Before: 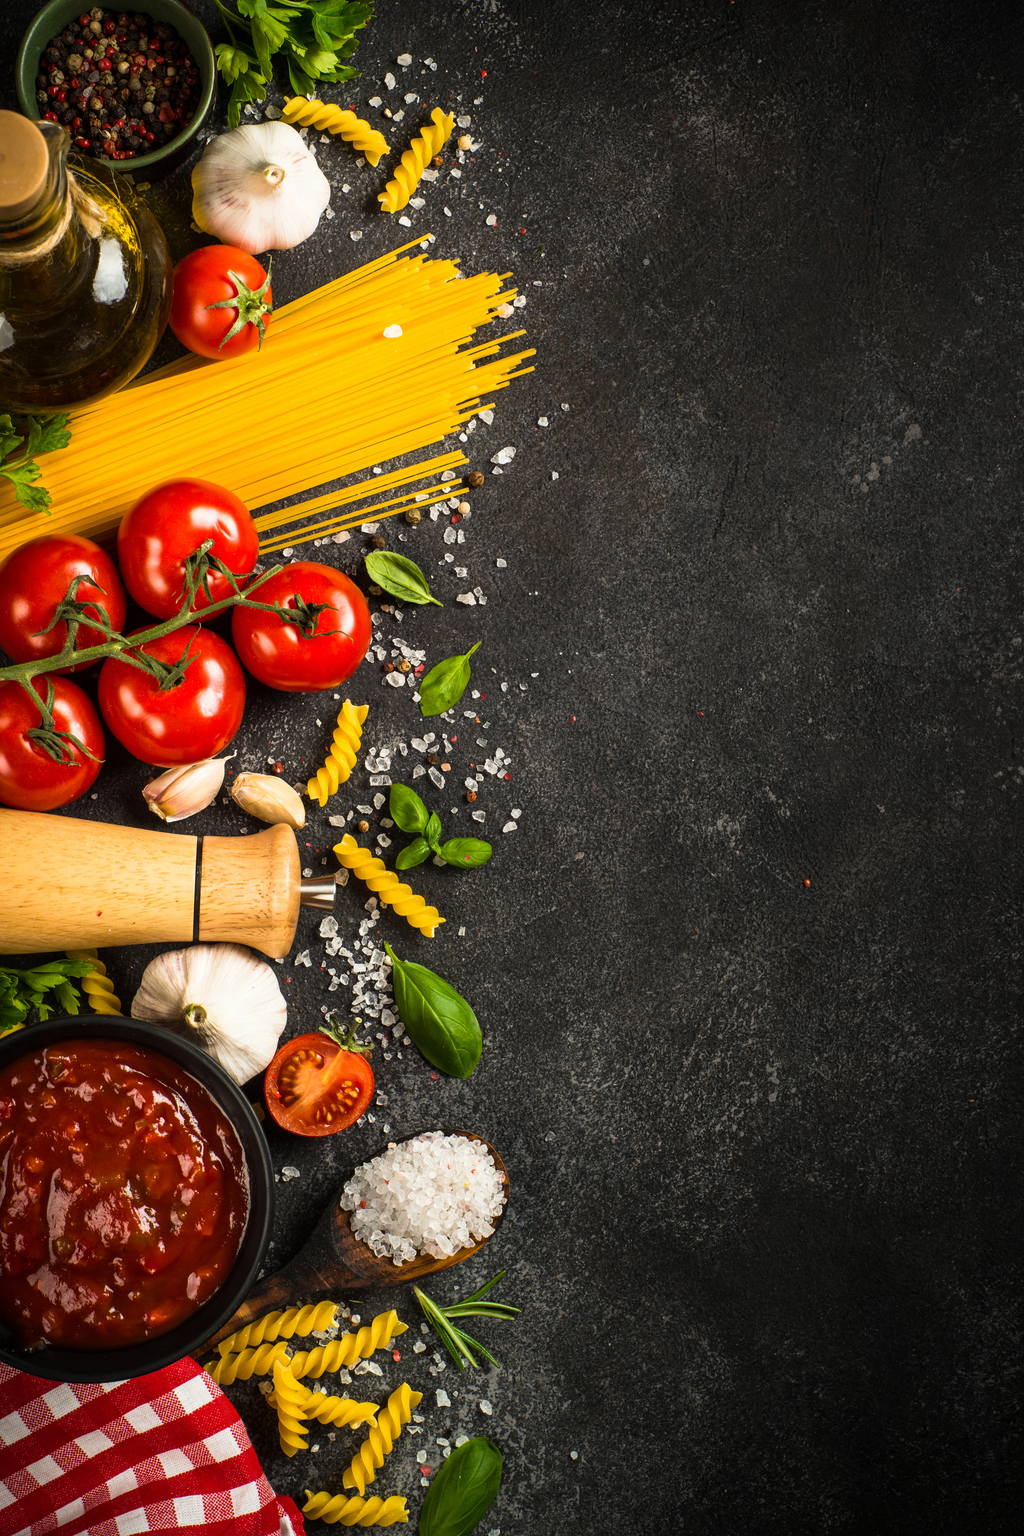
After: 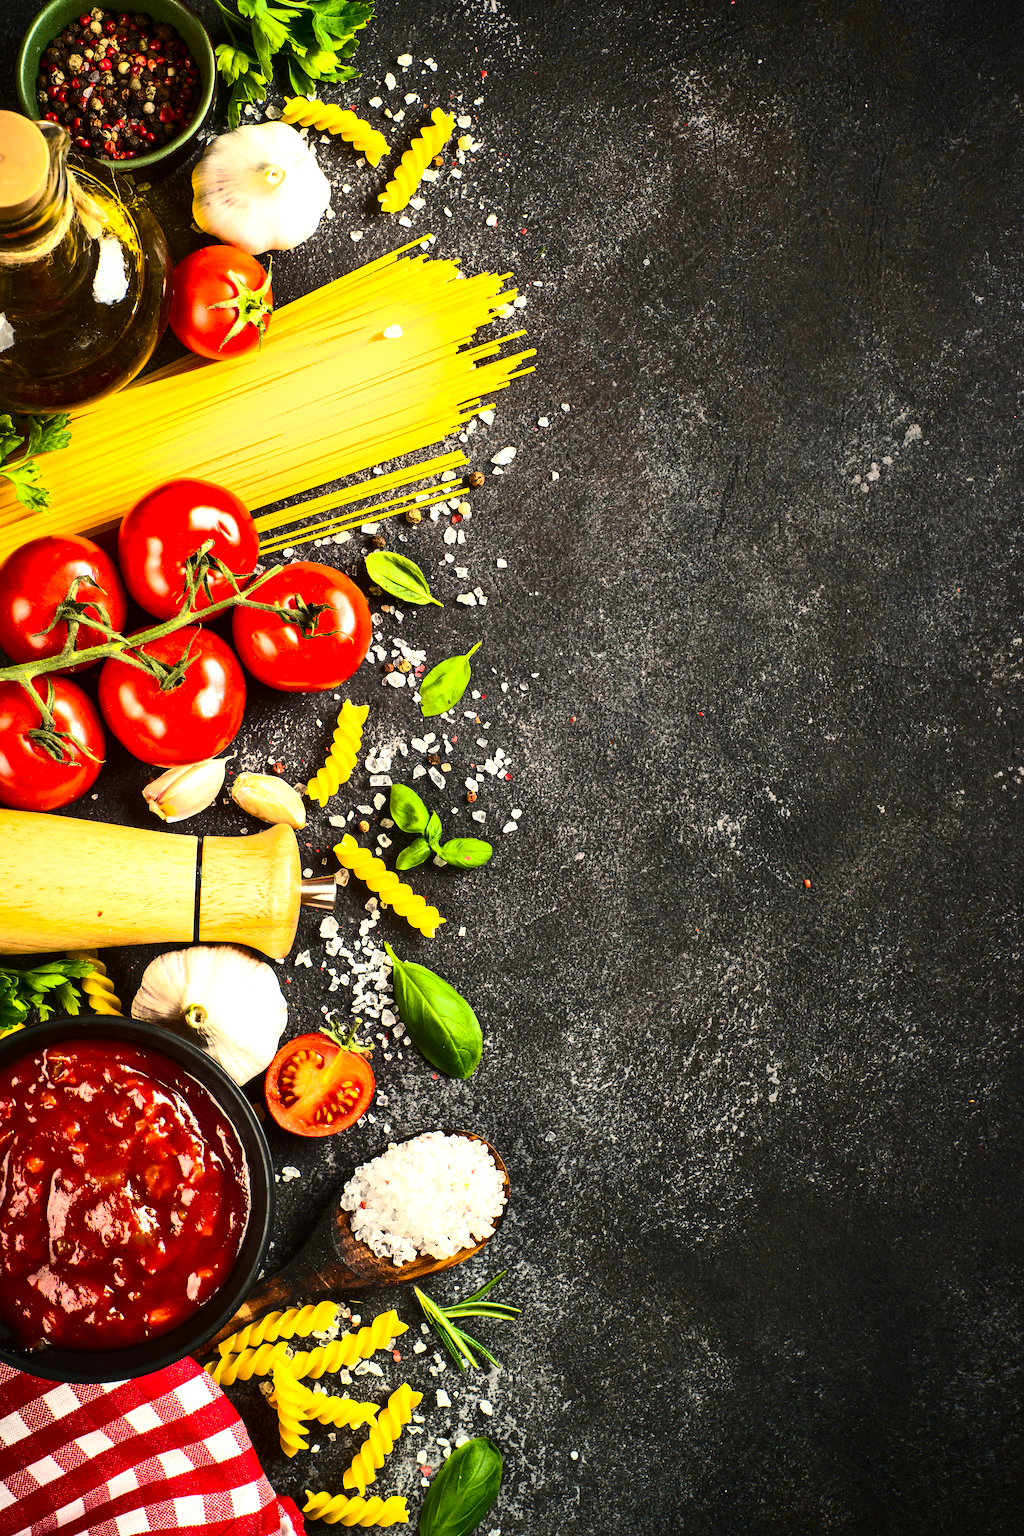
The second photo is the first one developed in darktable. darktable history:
exposure: black level correction 0, exposure 1 EV, compensate exposure bias true, compensate highlight preservation false
shadows and highlights: soften with gaussian
contrast brightness saturation: contrast 0.4, brightness 0.1, saturation 0.21
